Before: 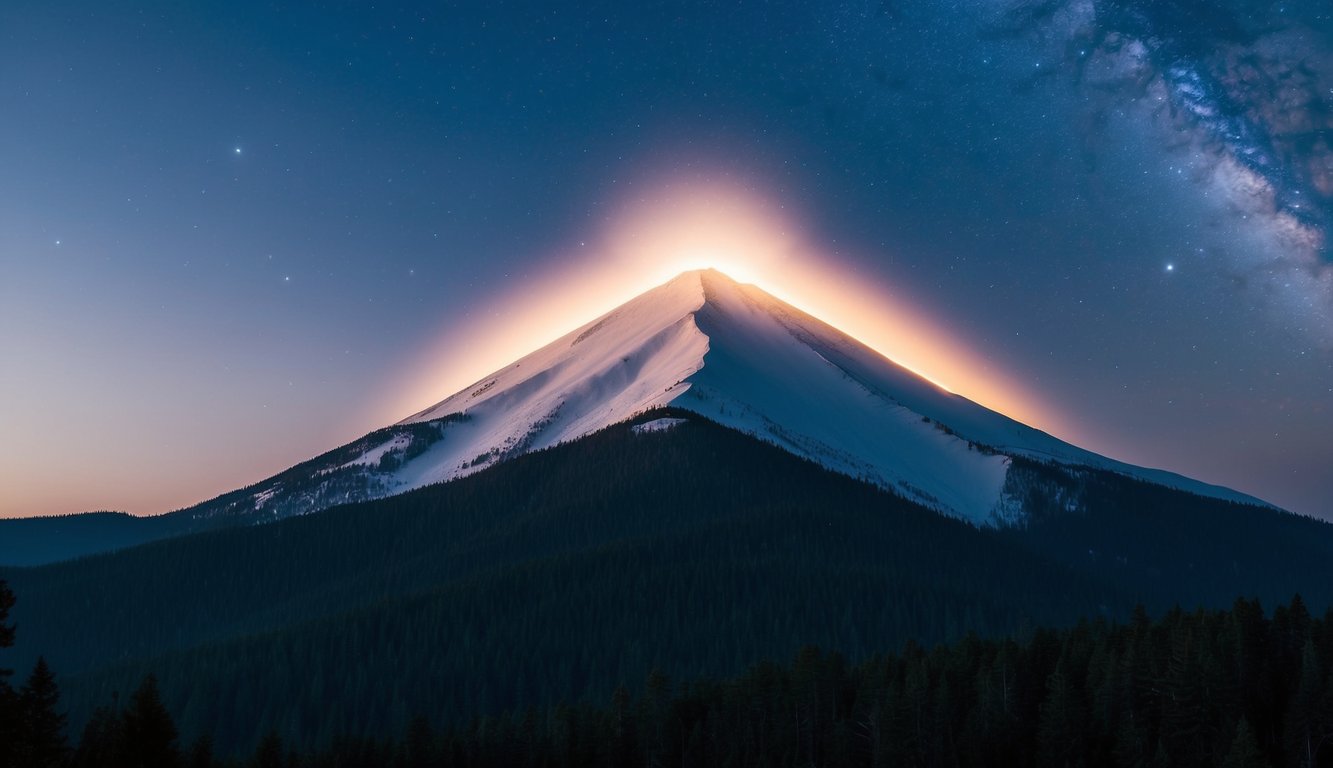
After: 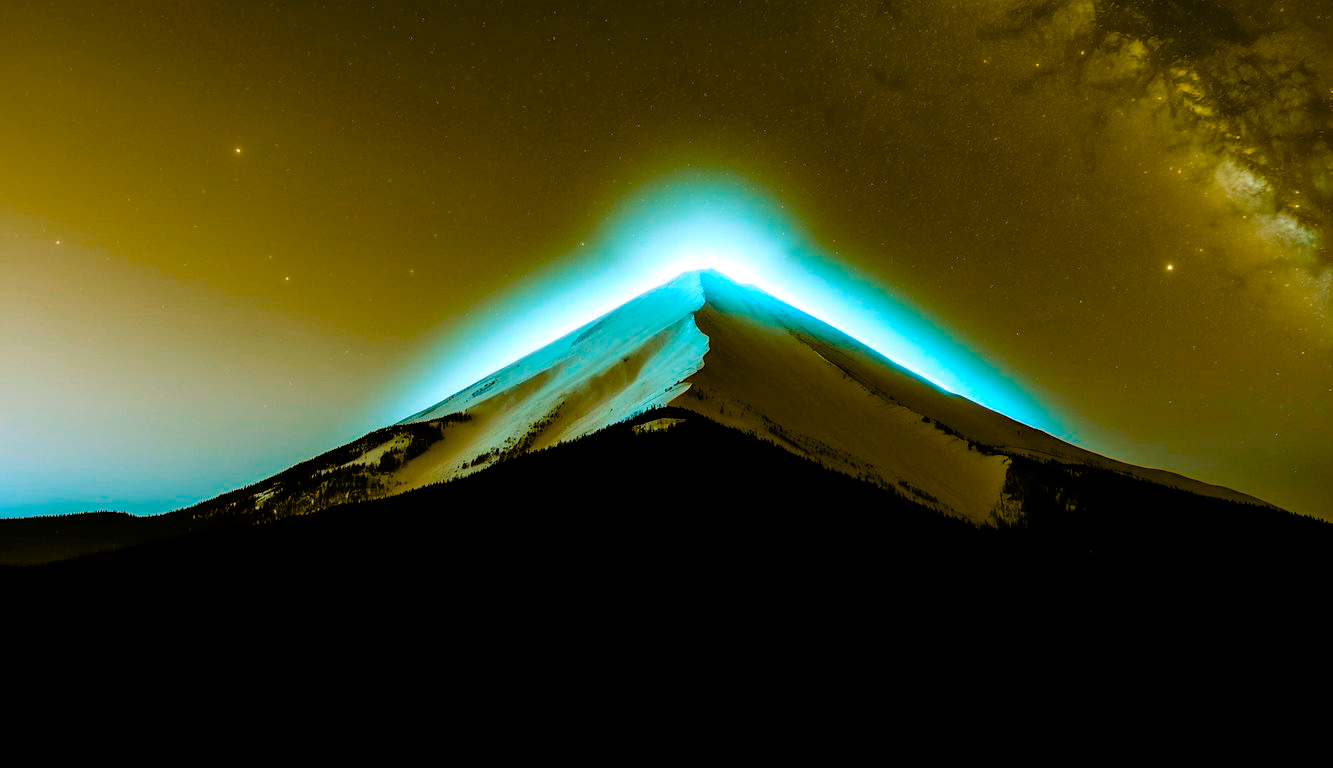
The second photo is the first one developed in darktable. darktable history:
color balance rgb: perceptual saturation grading › global saturation 20%, perceptual saturation grading › highlights -25.295%, perceptual saturation grading › shadows 49.753%, hue shift 178.93°, global vibrance 49.795%, contrast 0.841%
exposure: black level correction 0.027, exposure 0.183 EV, compensate highlight preservation false
velvia: on, module defaults
